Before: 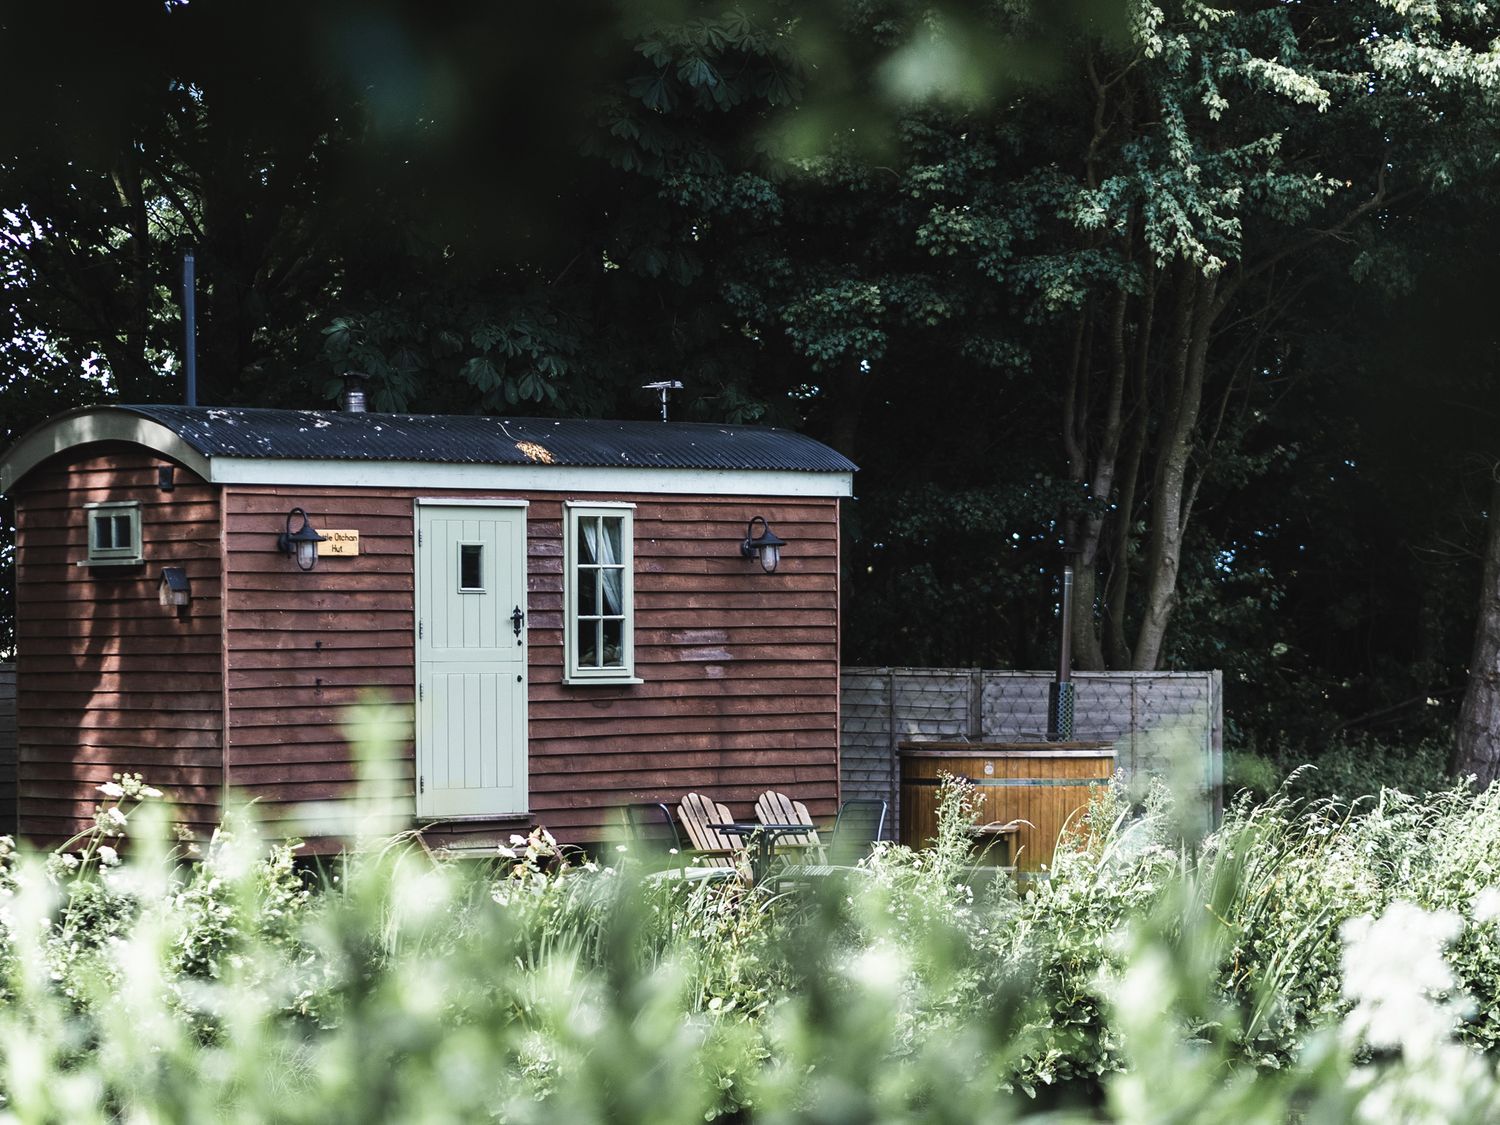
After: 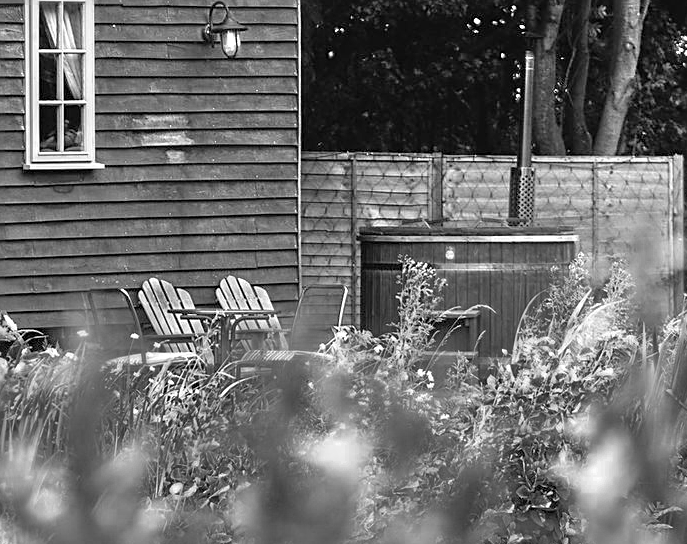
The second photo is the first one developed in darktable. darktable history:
tone equalizer: -7 EV 0.15 EV, -6 EV 0.6 EV, -5 EV 1.15 EV, -4 EV 1.33 EV, -3 EV 1.15 EV, -2 EV 0.6 EV, -1 EV 0.15 EV, mask exposure compensation -0.5 EV
color zones: curves: ch0 [(0.287, 0.048) (0.493, 0.484) (0.737, 0.816)]; ch1 [(0, 0) (0.143, 0) (0.286, 0) (0.429, 0) (0.571, 0) (0.714, 0) (0.857, 0)]
crop: left 35.976%, top 45.819%, right 18.162%, bottom 5.807%
sharpen: on, module defaults
